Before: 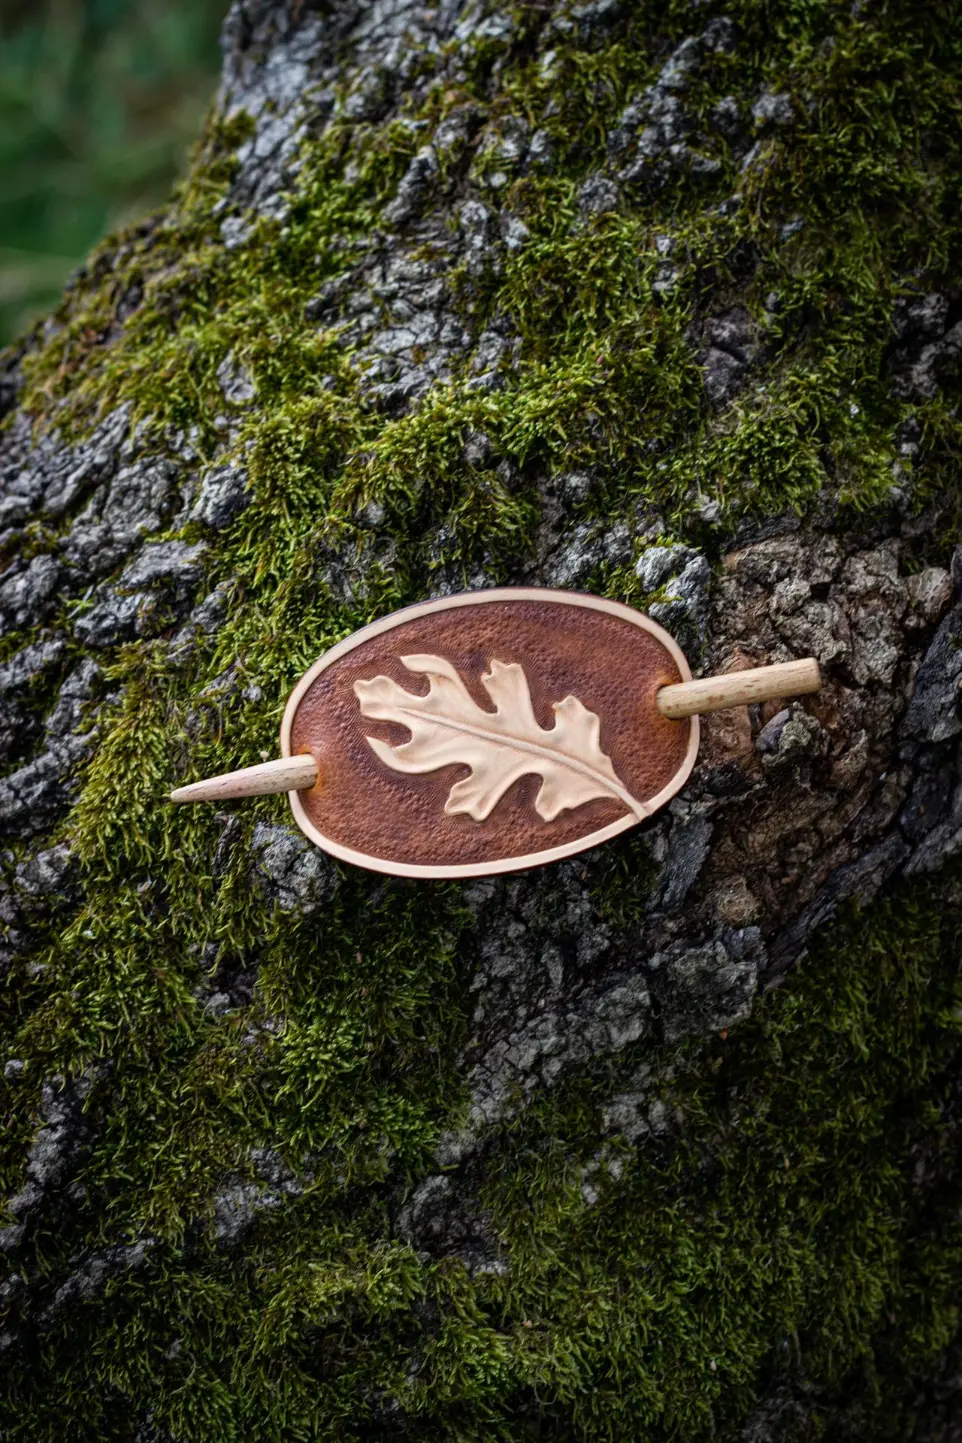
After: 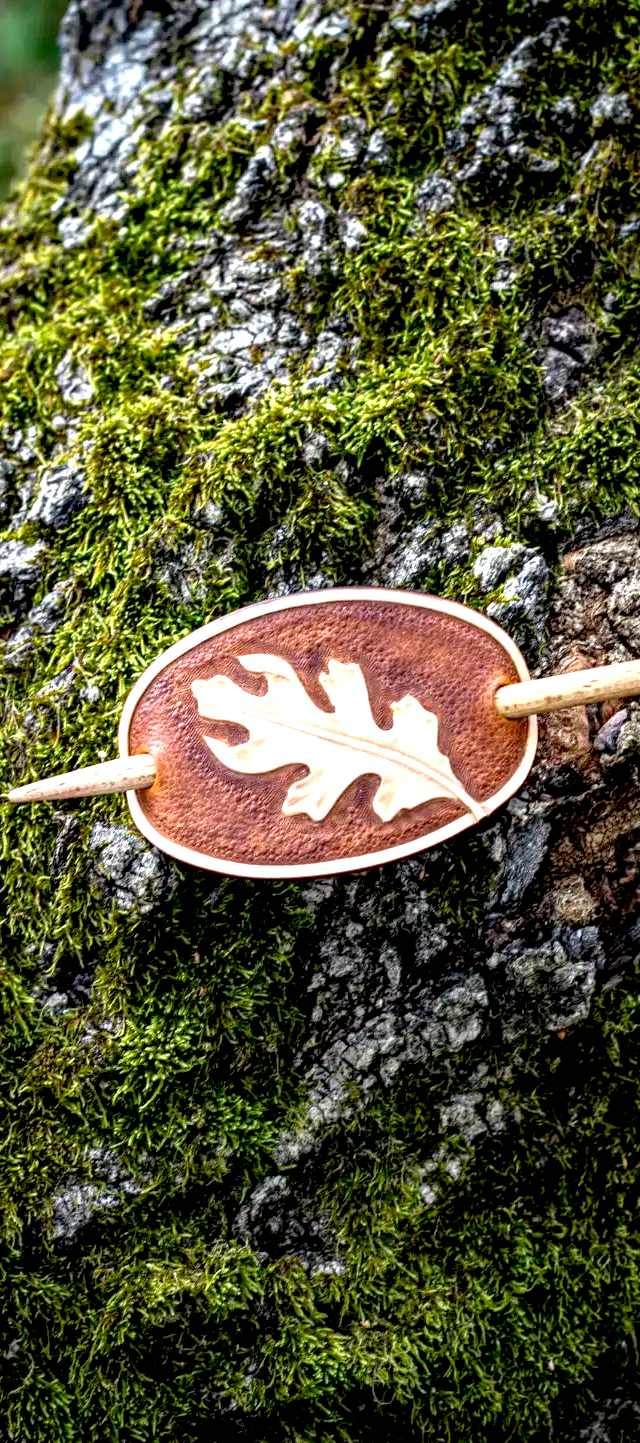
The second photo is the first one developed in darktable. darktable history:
local contrast: on, module defaults
exposure: black level correction 0.009, exposure 1.425 EV, compensate highlight preservation false
crop: left 16.899%, right 16.556%
